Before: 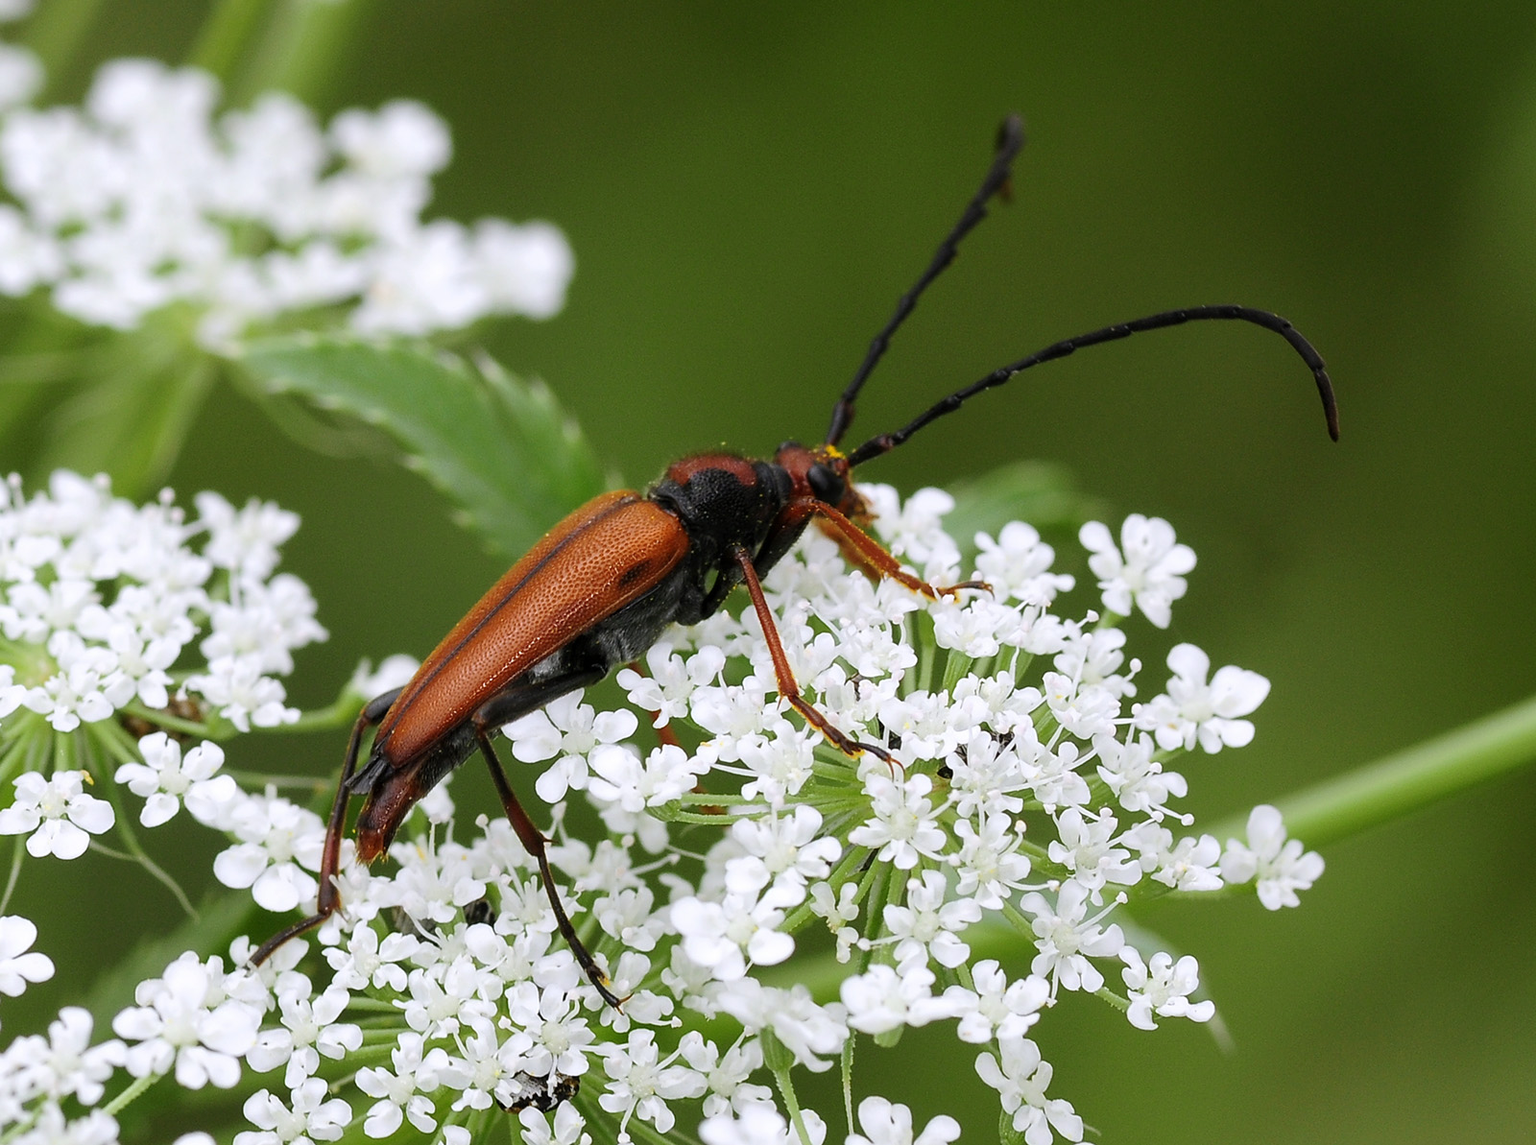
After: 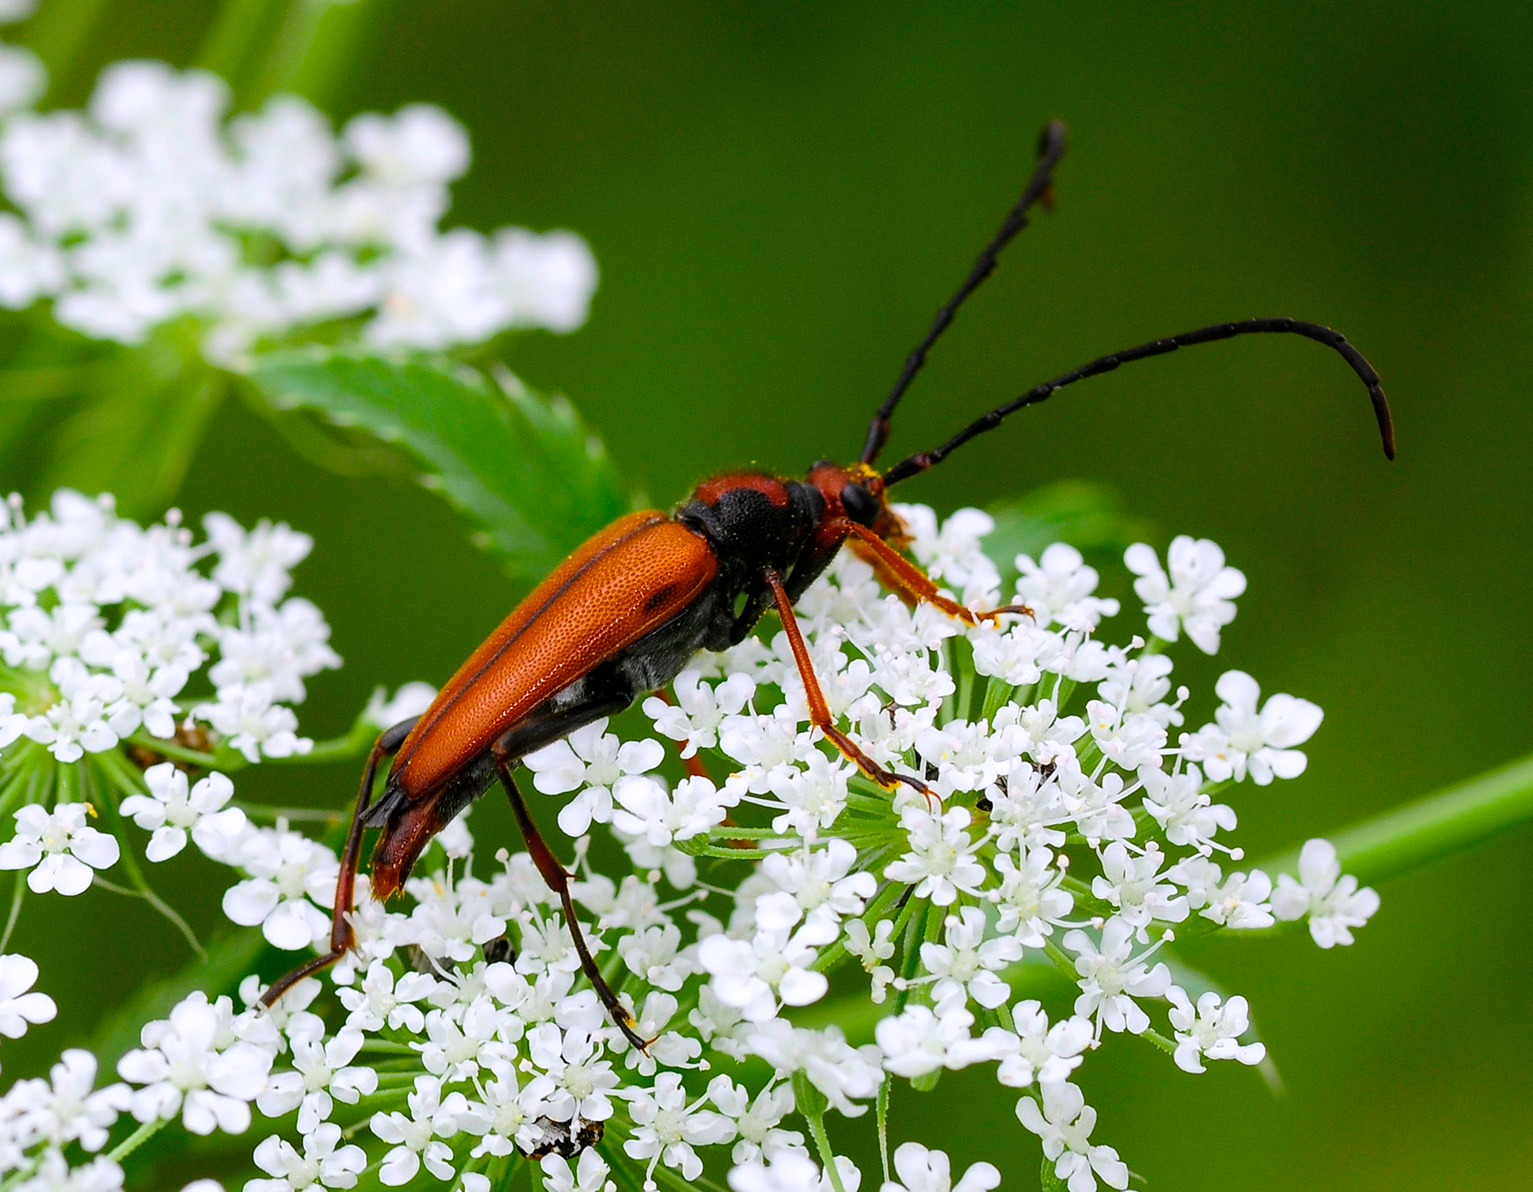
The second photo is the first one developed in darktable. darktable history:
color balance rgb: perceptual saturation grading › global saturation 25%, global vibrance 20%
crop: right 4.126%, bottom 0.031%
